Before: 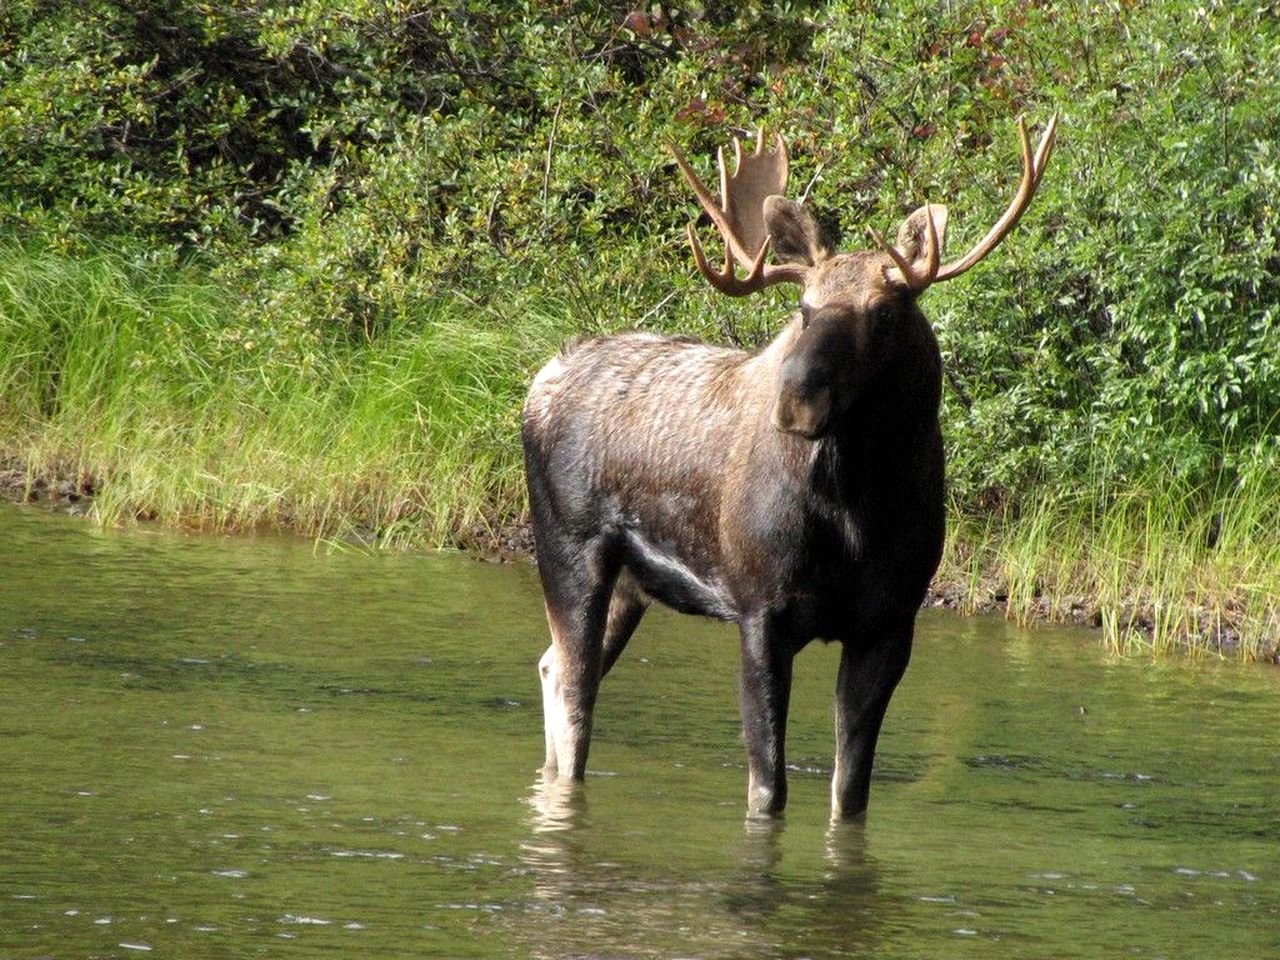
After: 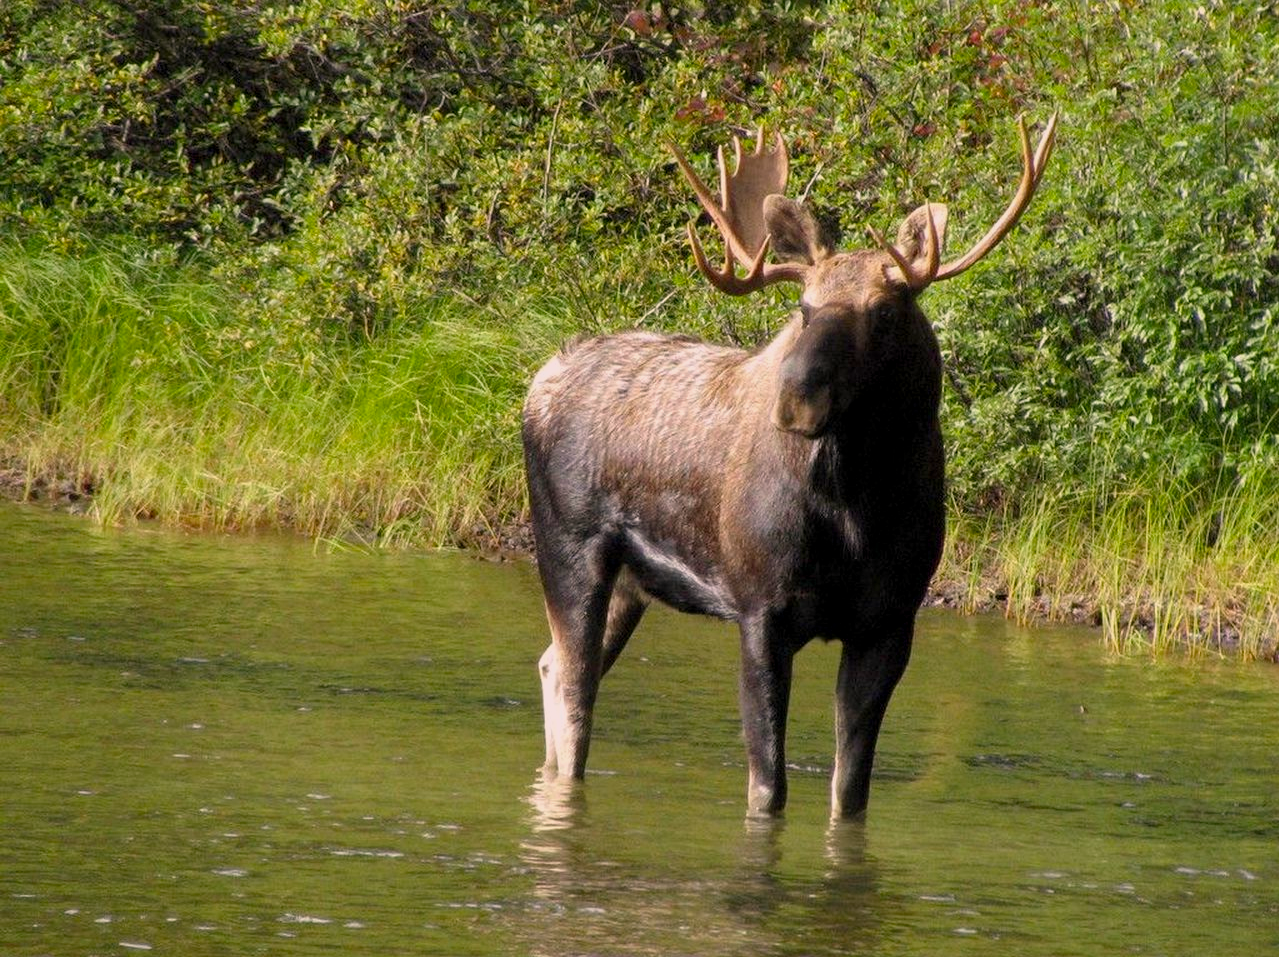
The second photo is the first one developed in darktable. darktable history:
color balance rgb: perceptual saturation grading › global saturation 15.116%, contrast -9.368%
crop: top 0.121%, bottom 0.097%
color correction: highlights a* 8.07, highlights b* 4.12
exposure: black level correction 0.001, exposure -0.124 EV, compensate highlight preservation false
